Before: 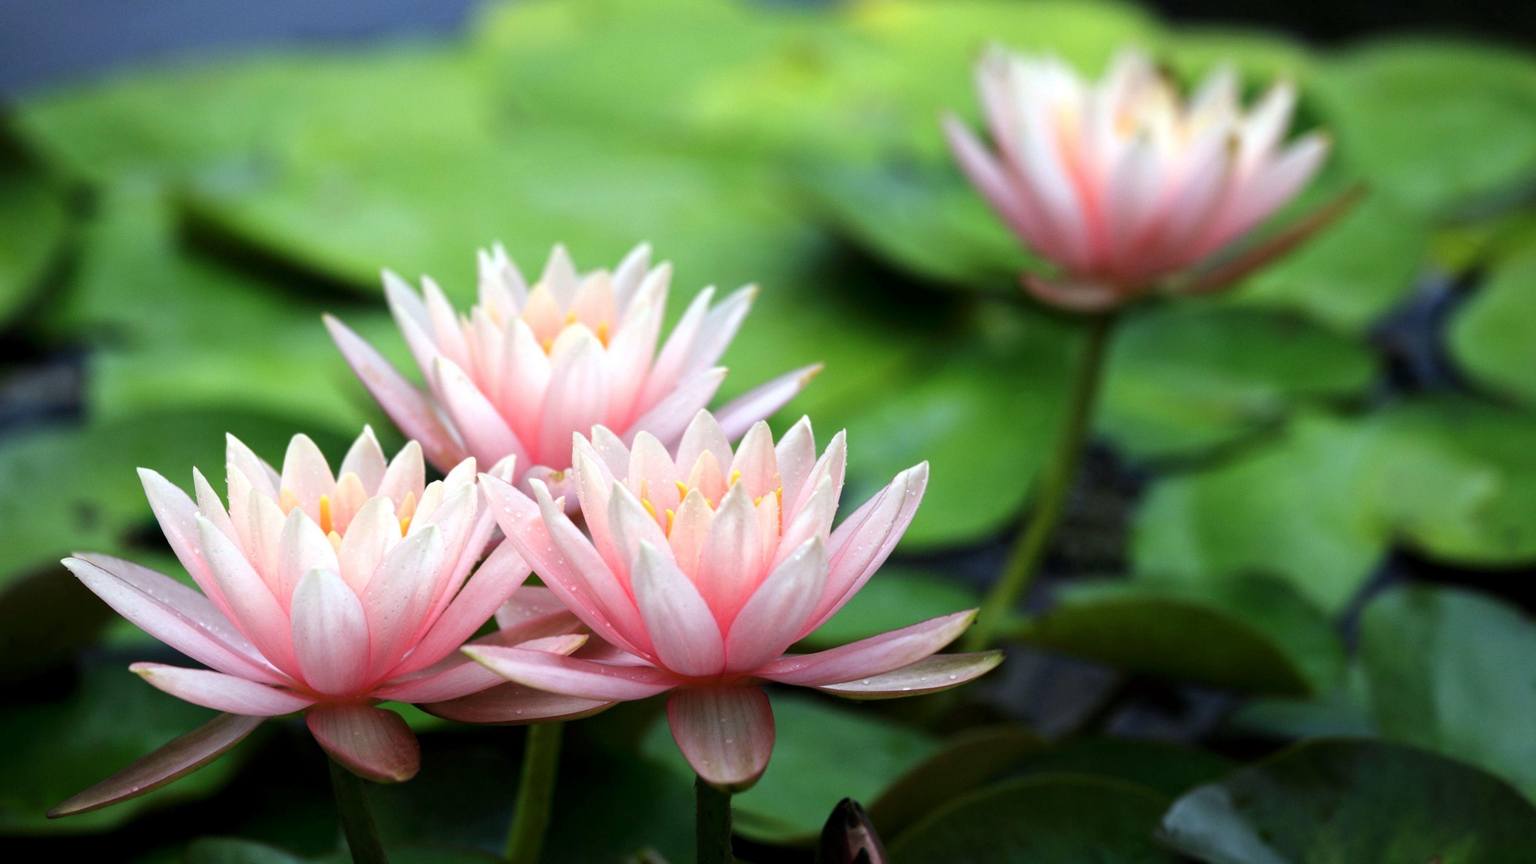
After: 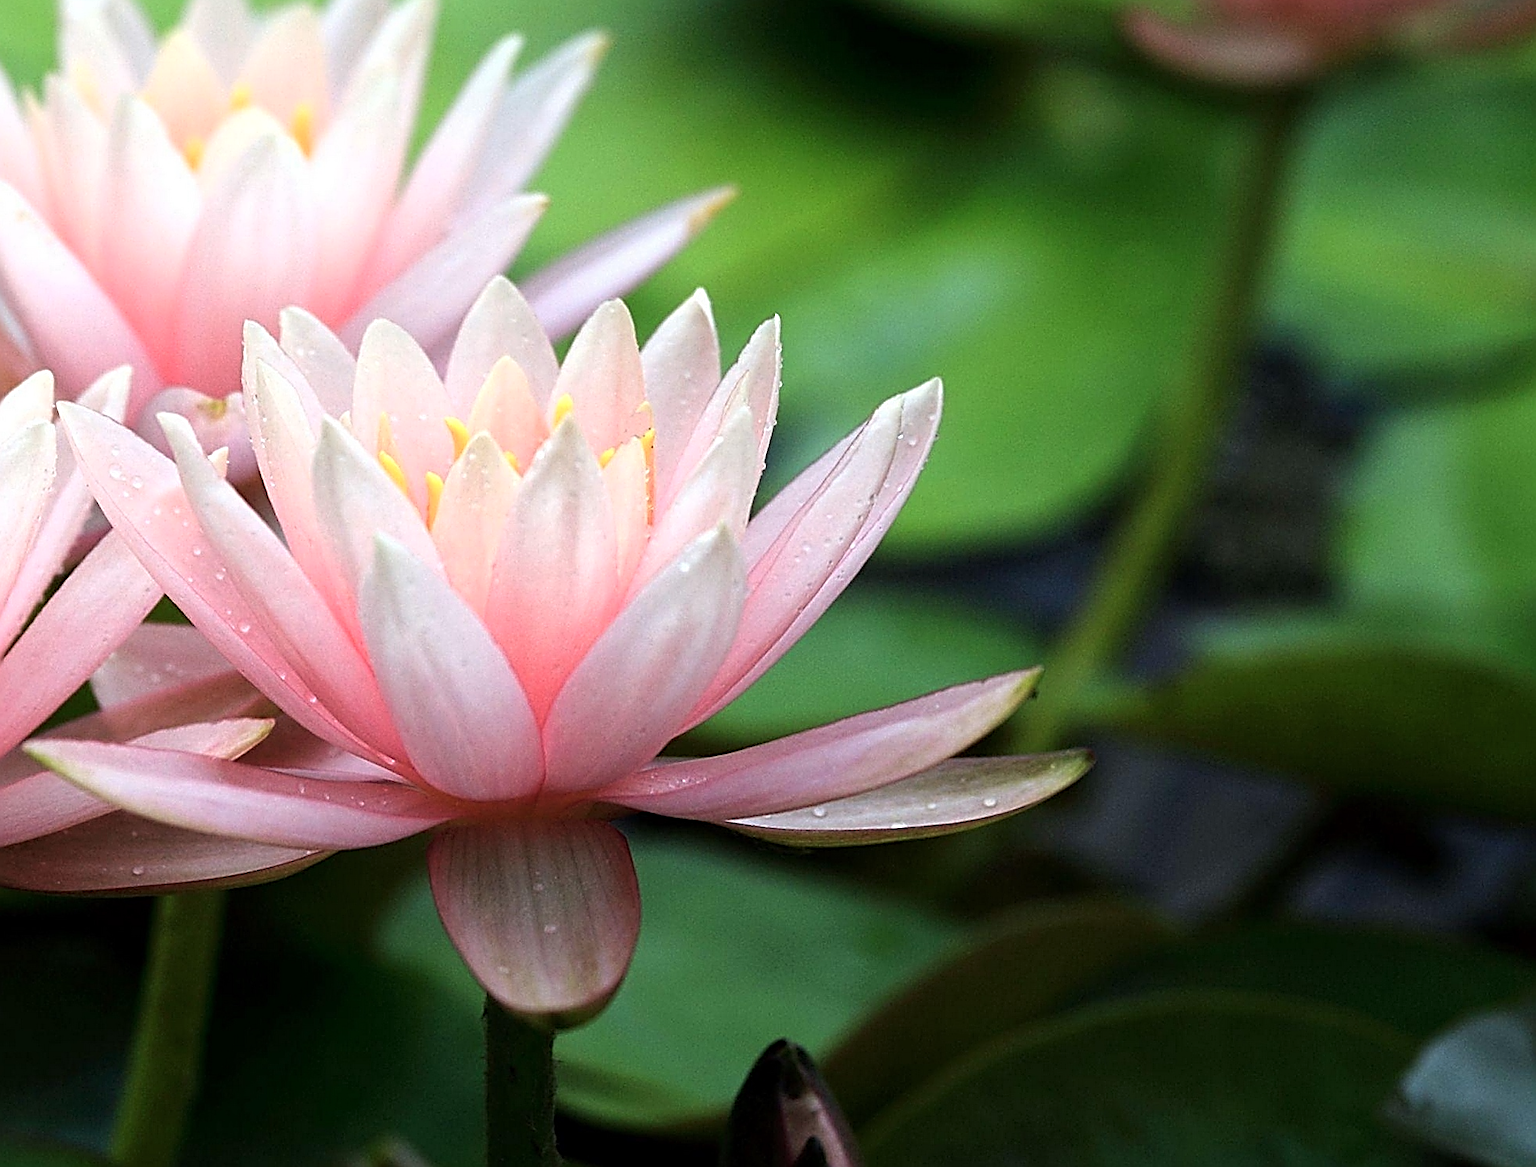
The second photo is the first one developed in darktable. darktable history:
crop and rotate: left 29.237%, top 31.152%, right 19.807%
color zones: curves: ch0 [(0, 0.558) (0.143, 0.559) (0.286, 0.529) (0.429, 0.505) (0.571, 0.5) (0.714, 0.5) (0.857, 0.5) (1, 0.558)]; ch1 [(0, 0.469) (0.01, 0.469) (0.12, 0.446) (0.248, 0.469) (0.5, 0.5) (0.748, 0.5) (0.99, 0.469) (1, 0.469)]
sharpen: amount 2
